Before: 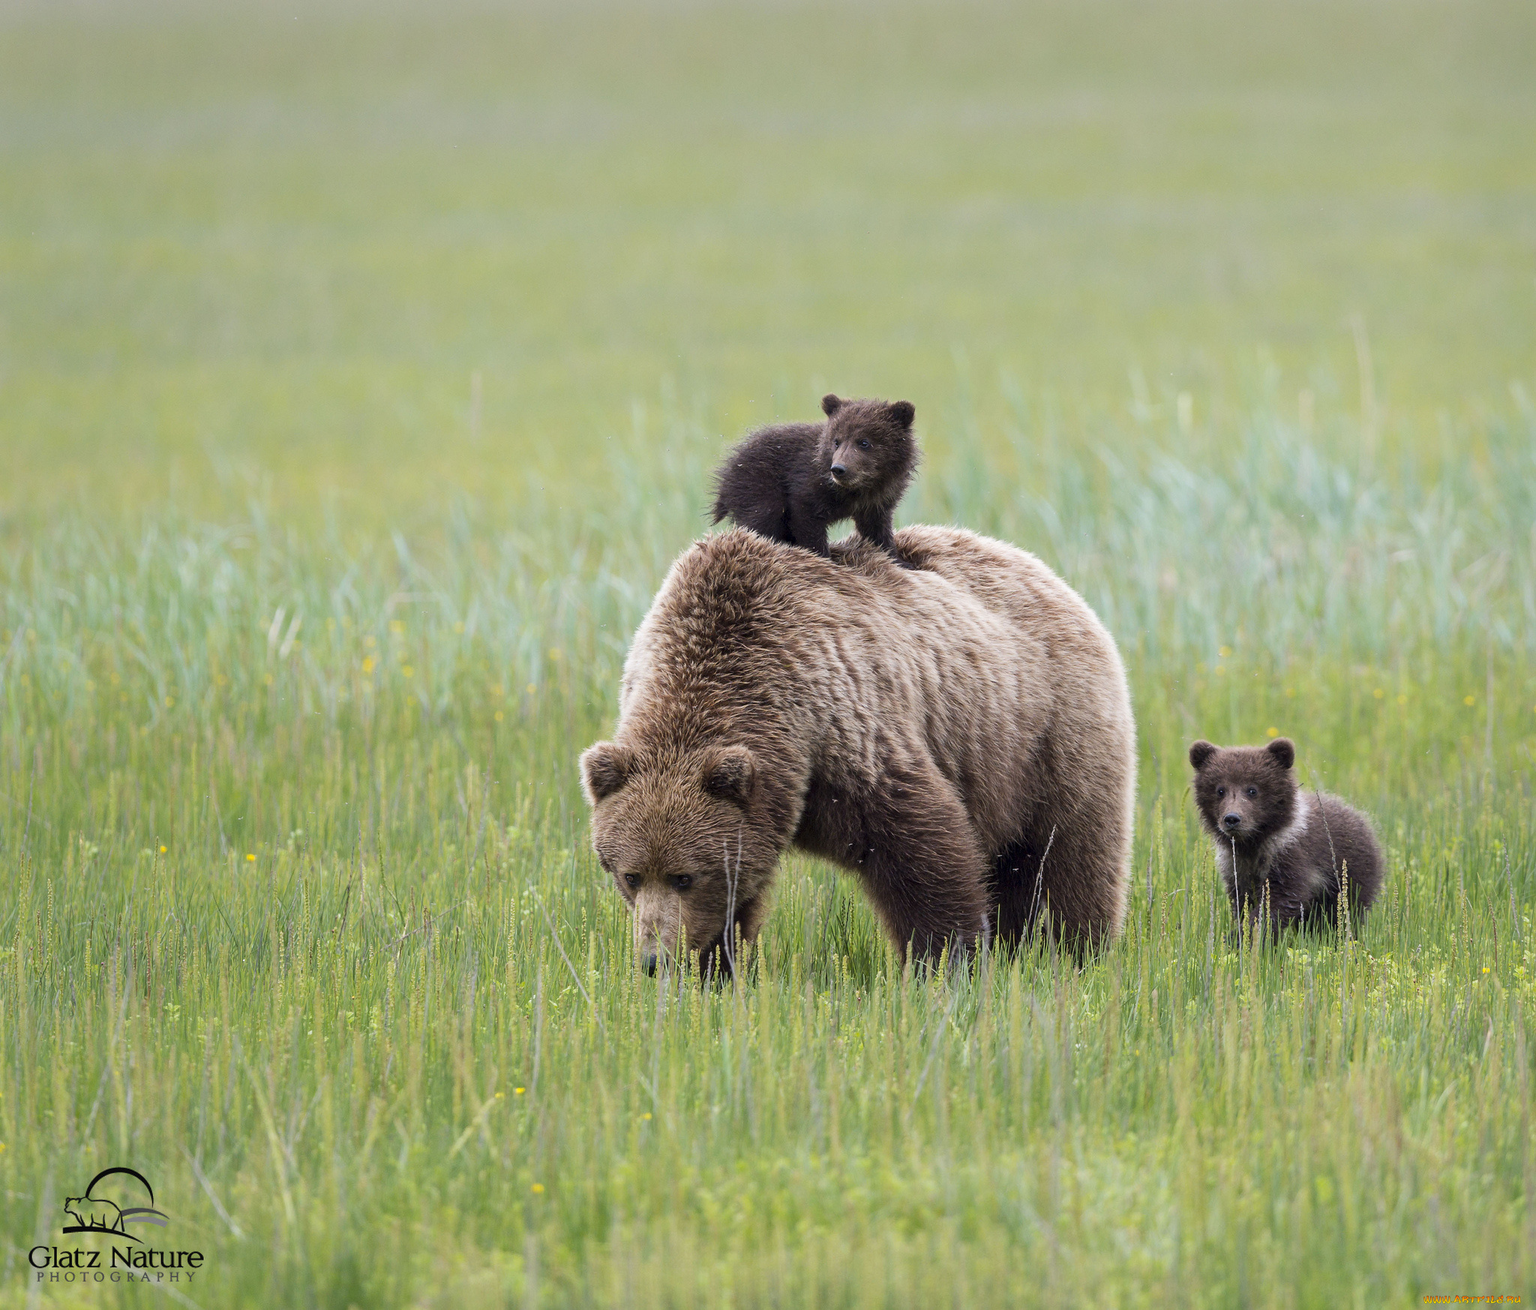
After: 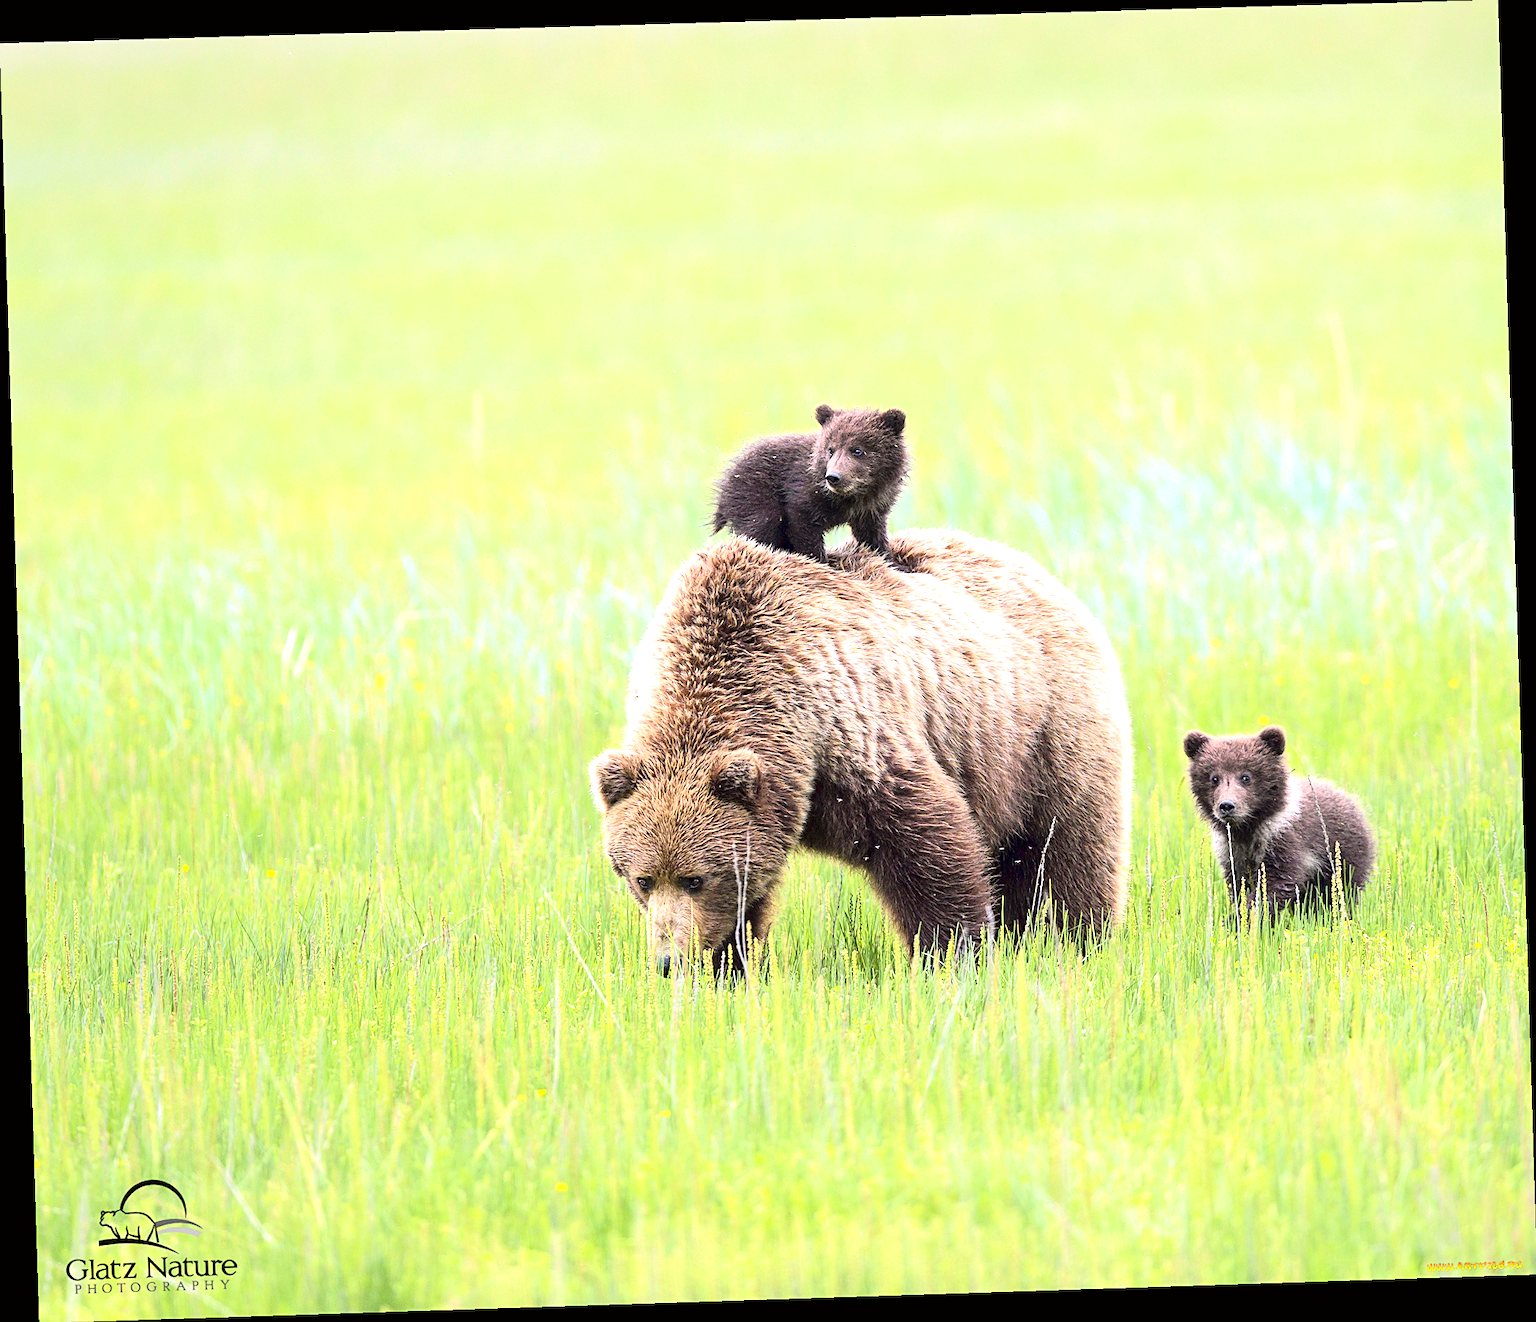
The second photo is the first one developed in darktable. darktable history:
tone curve: curves: ch0 [(0, 0) (0.128, 0.068) (0.292, 0.274) (0.46, 0.482) (0.653, 0.717) (0.819, 0.869) (0.998, 0.969)]; ch1 [(0, 0) (0.384, 0.365) (0.463, 0.45) (0.486, 0.486) (0.503, 0.504) (0.517, 0.517) (0.549, 0.572) (0.583, 0.615) (0.672, 0.699) (0.774, 0.817) (1, 1)]; ch2 [(0, 0) (0.374, 0.344) (0.446, 0.443) (0.494, 0.5) (0.527, 0.529) (0.565, 0.591) (0.644, 0.682) (1, 1)], color space Lab, independent channels, preserve colors none
sharpen: on, module defaults
exposure: black level correction 0, exposure 1.3 EV, compensate exposure bias true, compensate highlight preservation false
rotate and perspective: rotation -1.77°, lens shift (horizontal) 0.004, automatic cropping off
